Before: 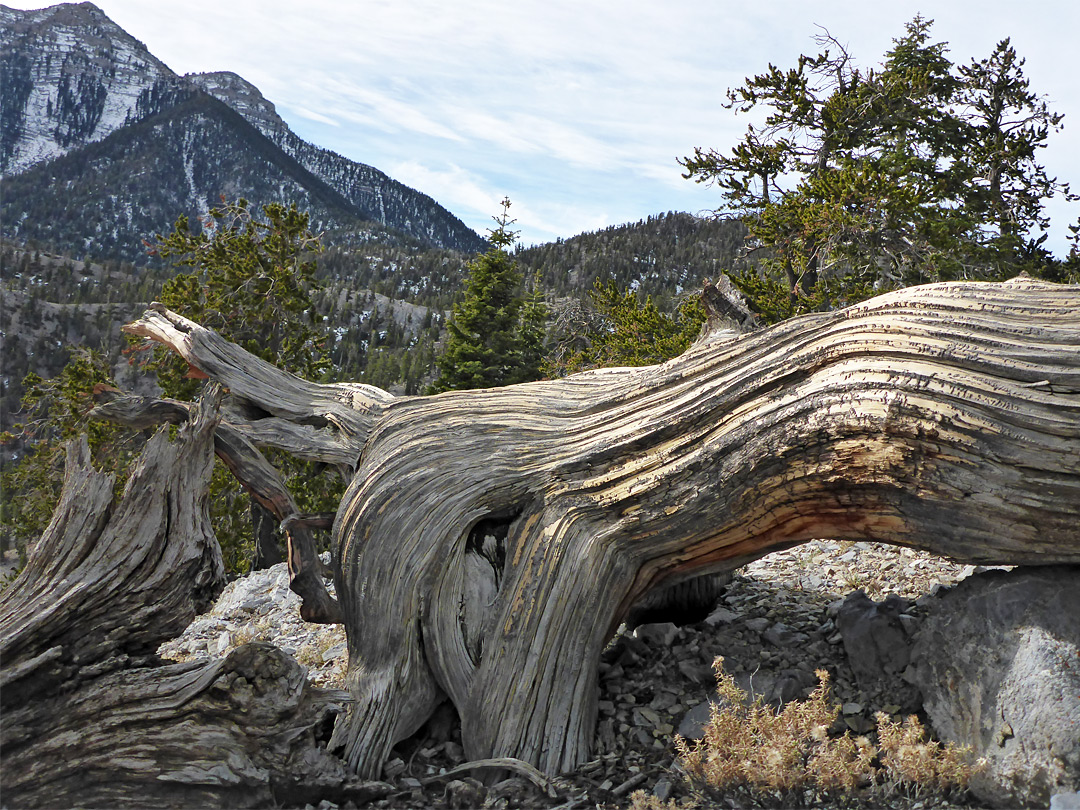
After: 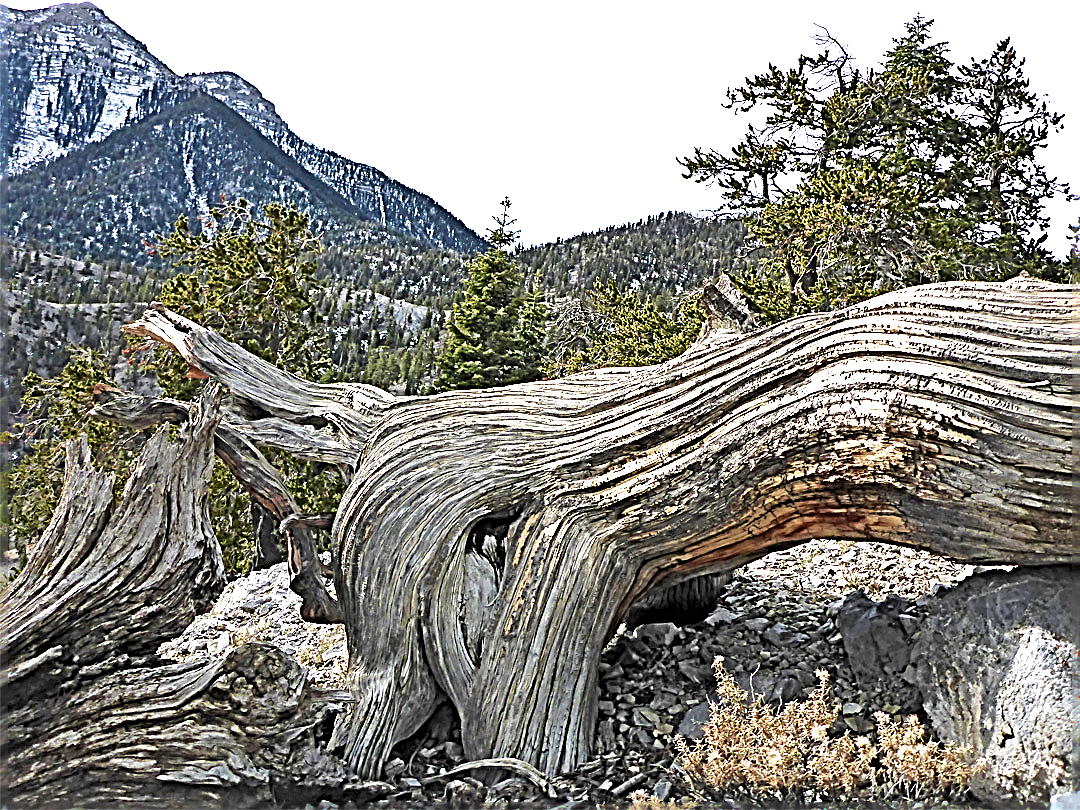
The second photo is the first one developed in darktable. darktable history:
velvia: strength 21.76%
sharpen: radius 3.158, amount 1.731
exposure: black level correction 0, exposure 1 EV, compensate exposure bias true, compensate highlight preservation false
